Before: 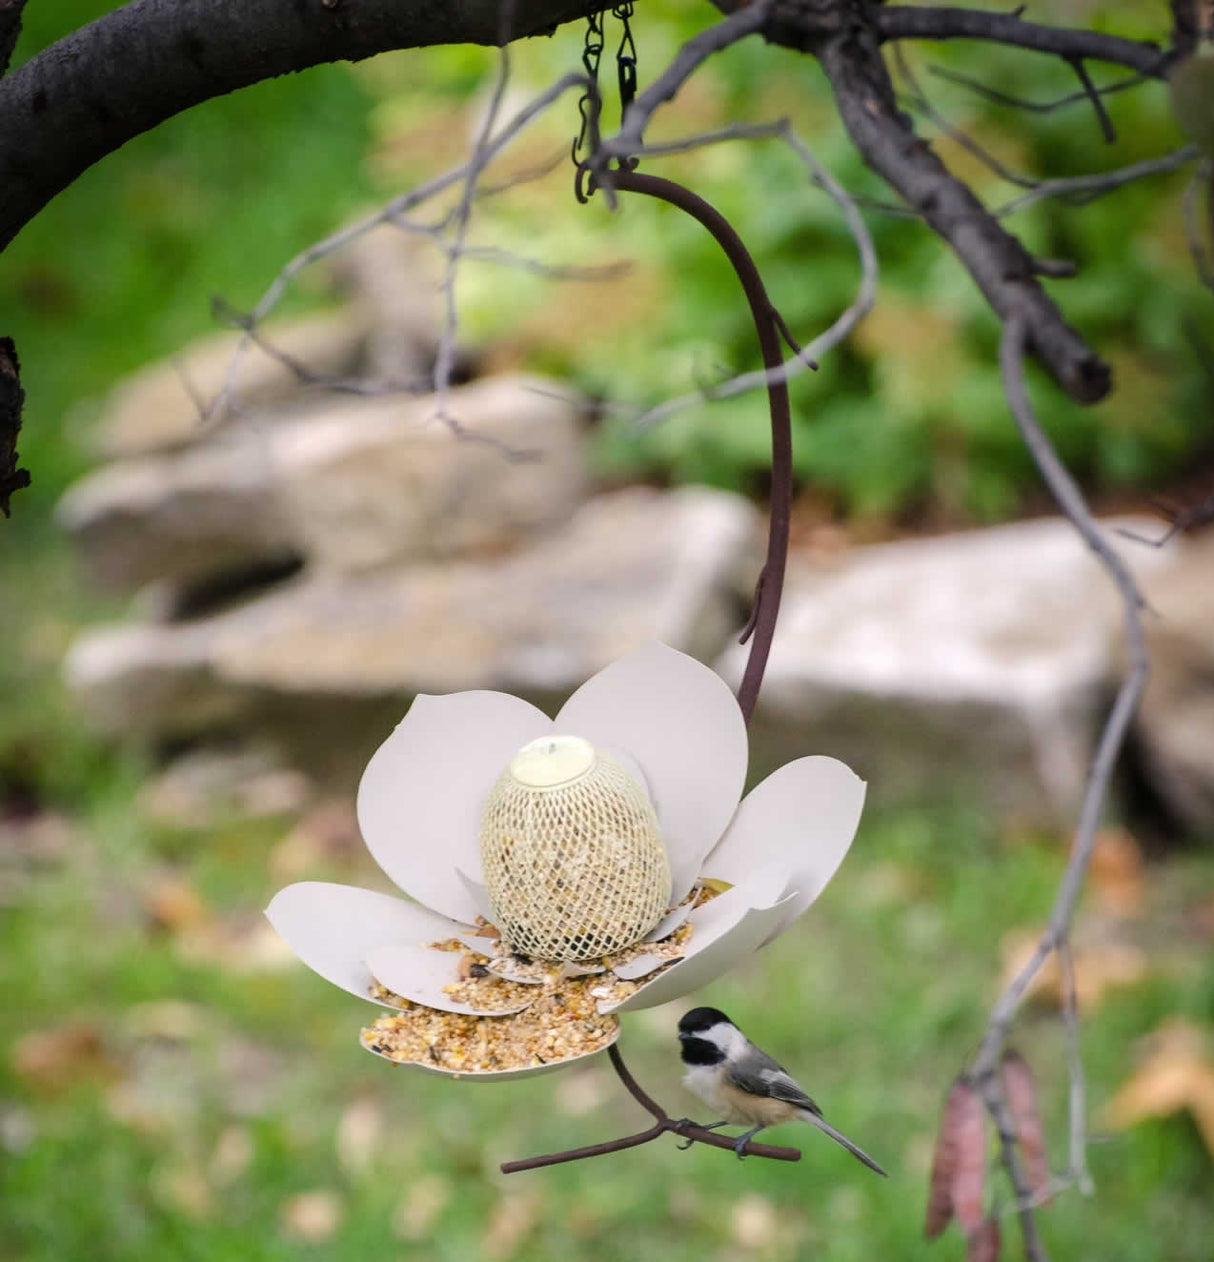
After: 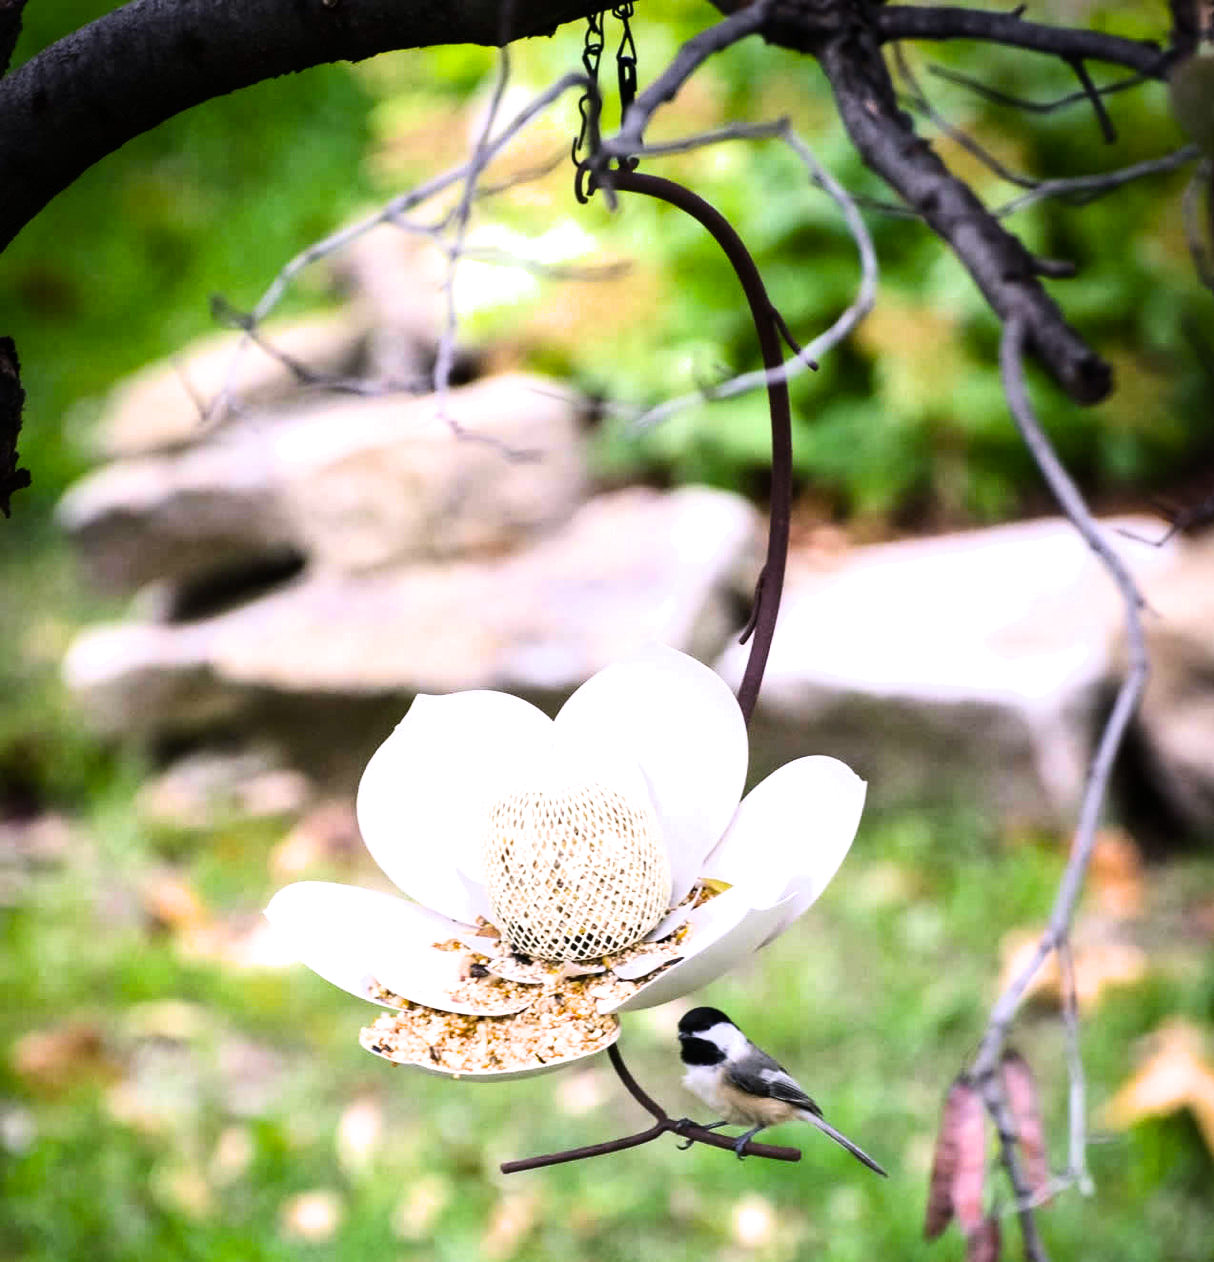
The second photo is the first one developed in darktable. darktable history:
tone equalizer: -8 EV -1.08 EV, -7 EV -1.01 EV, -6 EV -0.867 EV, -5 EV -0.578 EV, -3 EV 0.578 EV, -2 EV 0.867 EV, -1 EV 1.01 EV, +0 EV 1.08 EV, edges refinement/feathering 500, mask exposure compensation -1.57 EV, preserve details no
white balance: red 1.004, blue 1.096
color balance rgb: linear chroma grading › global chroma 3.45%, perceptual saturation grading › global saturation 11.24%, perceptual brilliance grading › global brilliance 3.04%, global vibrance 2.8%
filmic rgb: black relative exposure -16 EV, white relative exposure 2.93 EV, hardness 10.04, color science v6 (2022)
